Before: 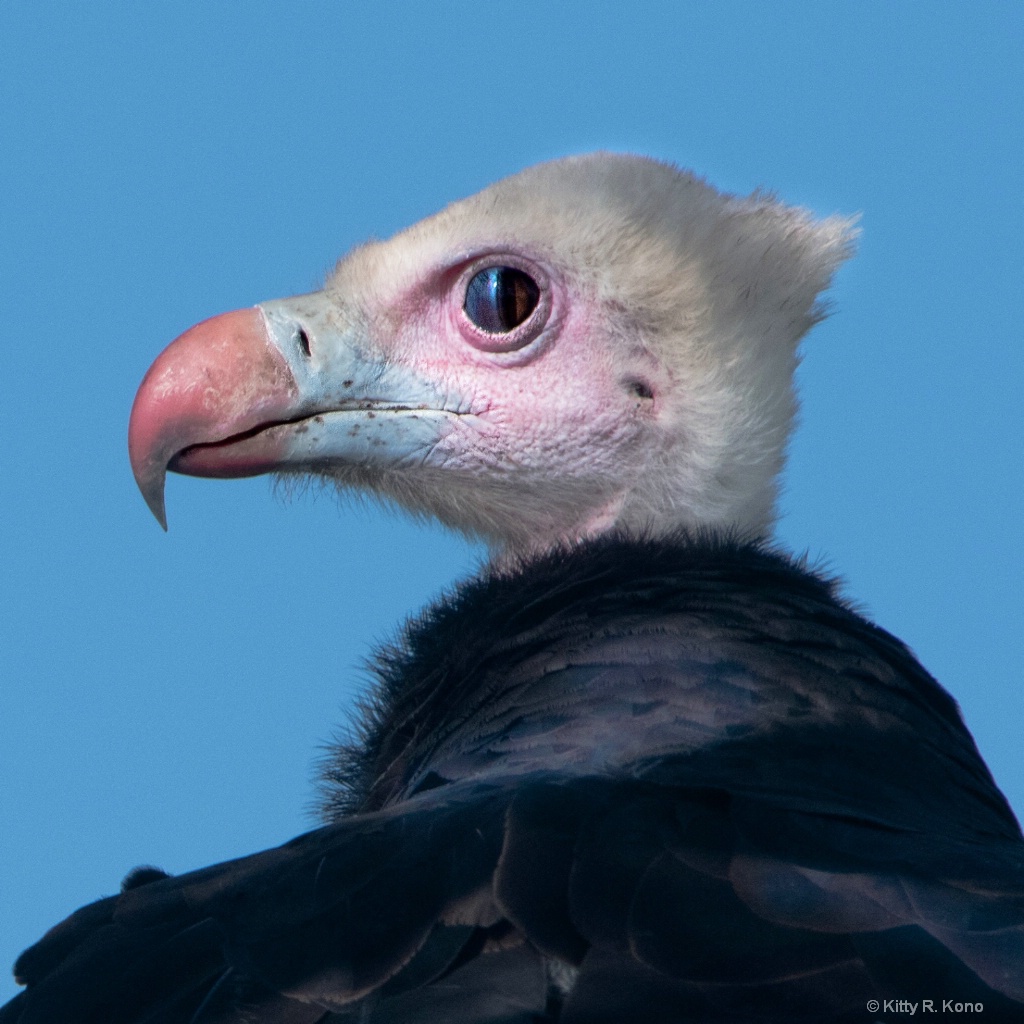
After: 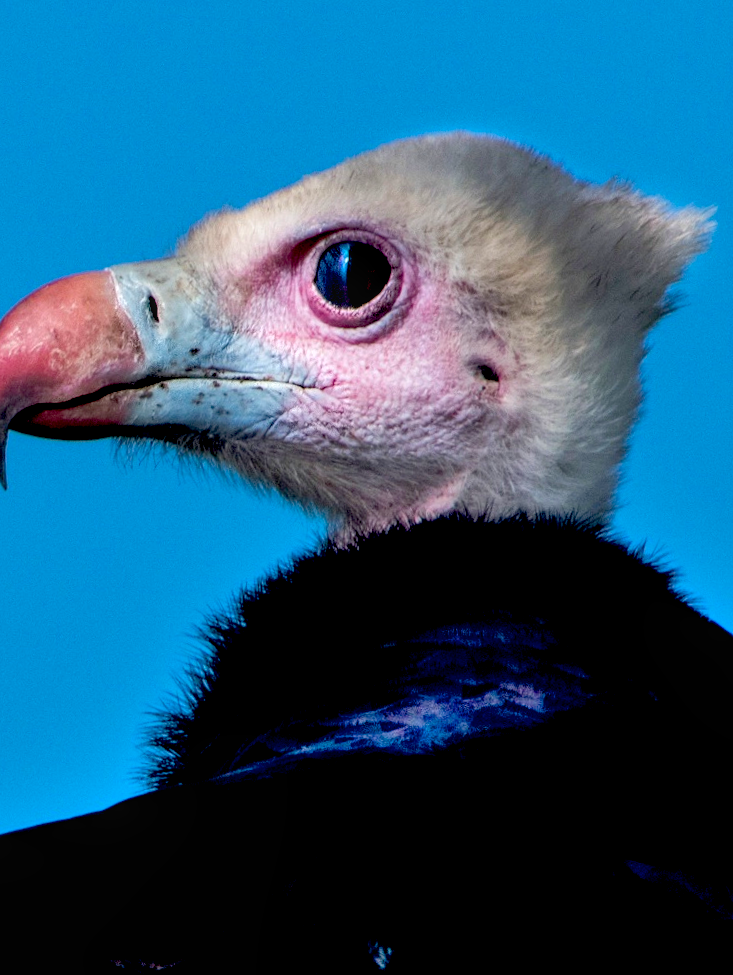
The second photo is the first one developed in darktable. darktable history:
exposure: black level correction 0.057, compensate highlight preservation false
local contrast: on, module defaults
color balance rgb: linear chroma grading › global chroma 8.764%, perceptual saturation grading › global saturation 10.505%, global vibrance 20%
shadows and highlights: soften with gaussian
crop and rotate: angle -2.89°, left 13.976%, top 0.026%, right 10.869%, bottom 0.04%
